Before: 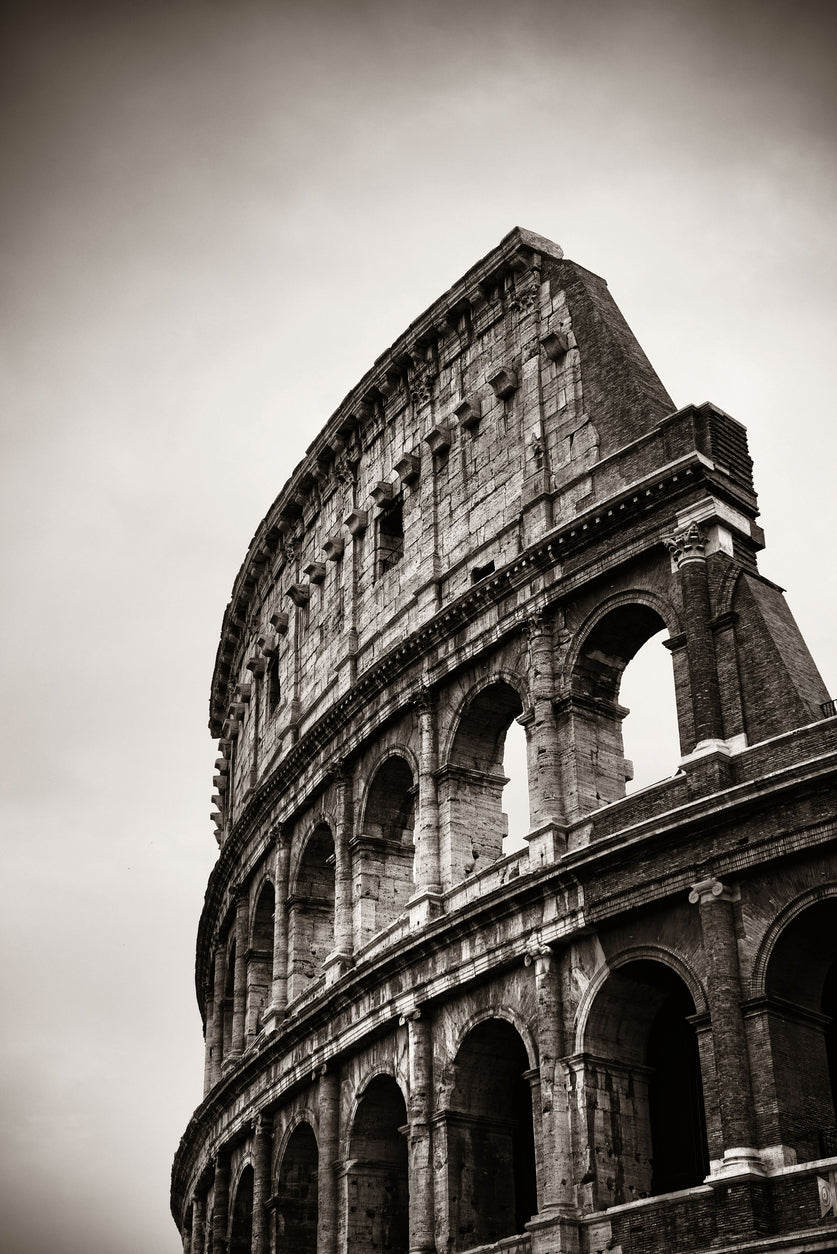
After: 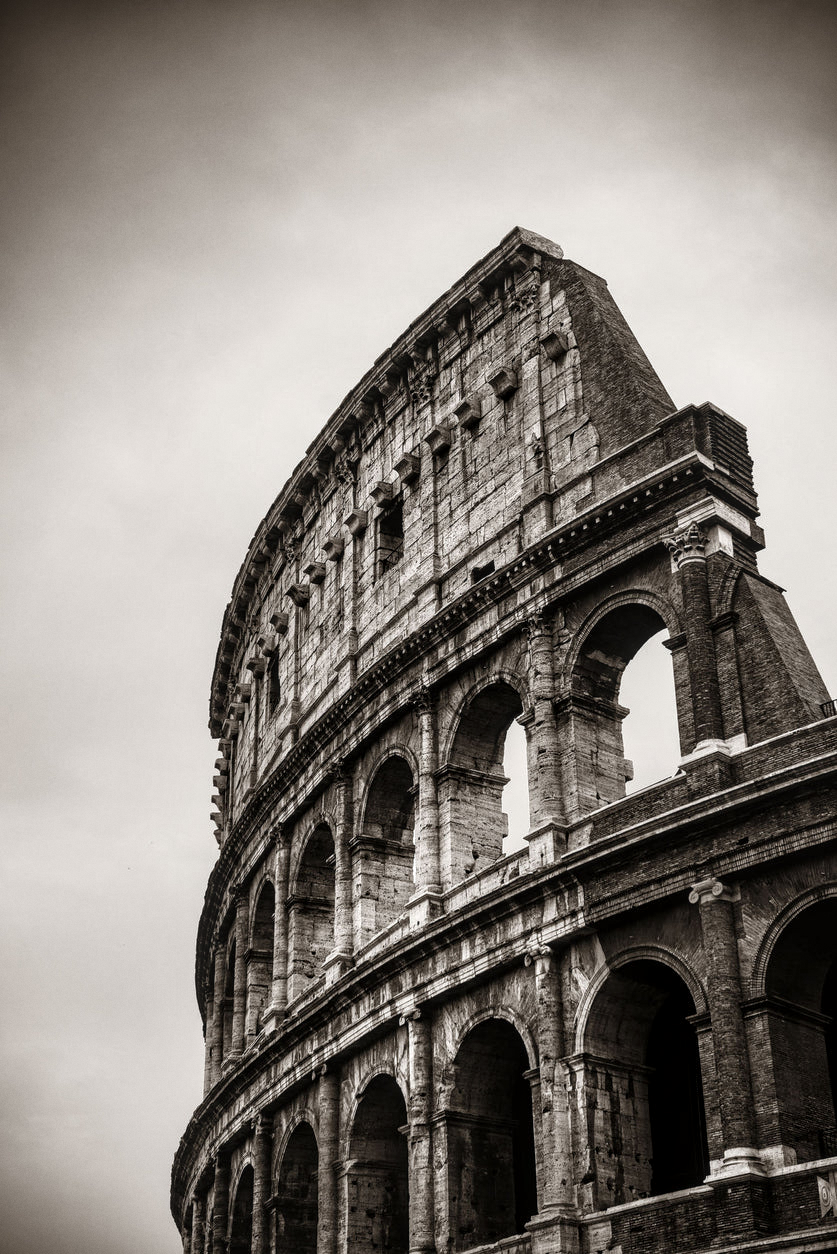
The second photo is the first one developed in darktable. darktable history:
grain: coarseness 0.09 ISO, strength 10%
local contrast: on, module defaults
